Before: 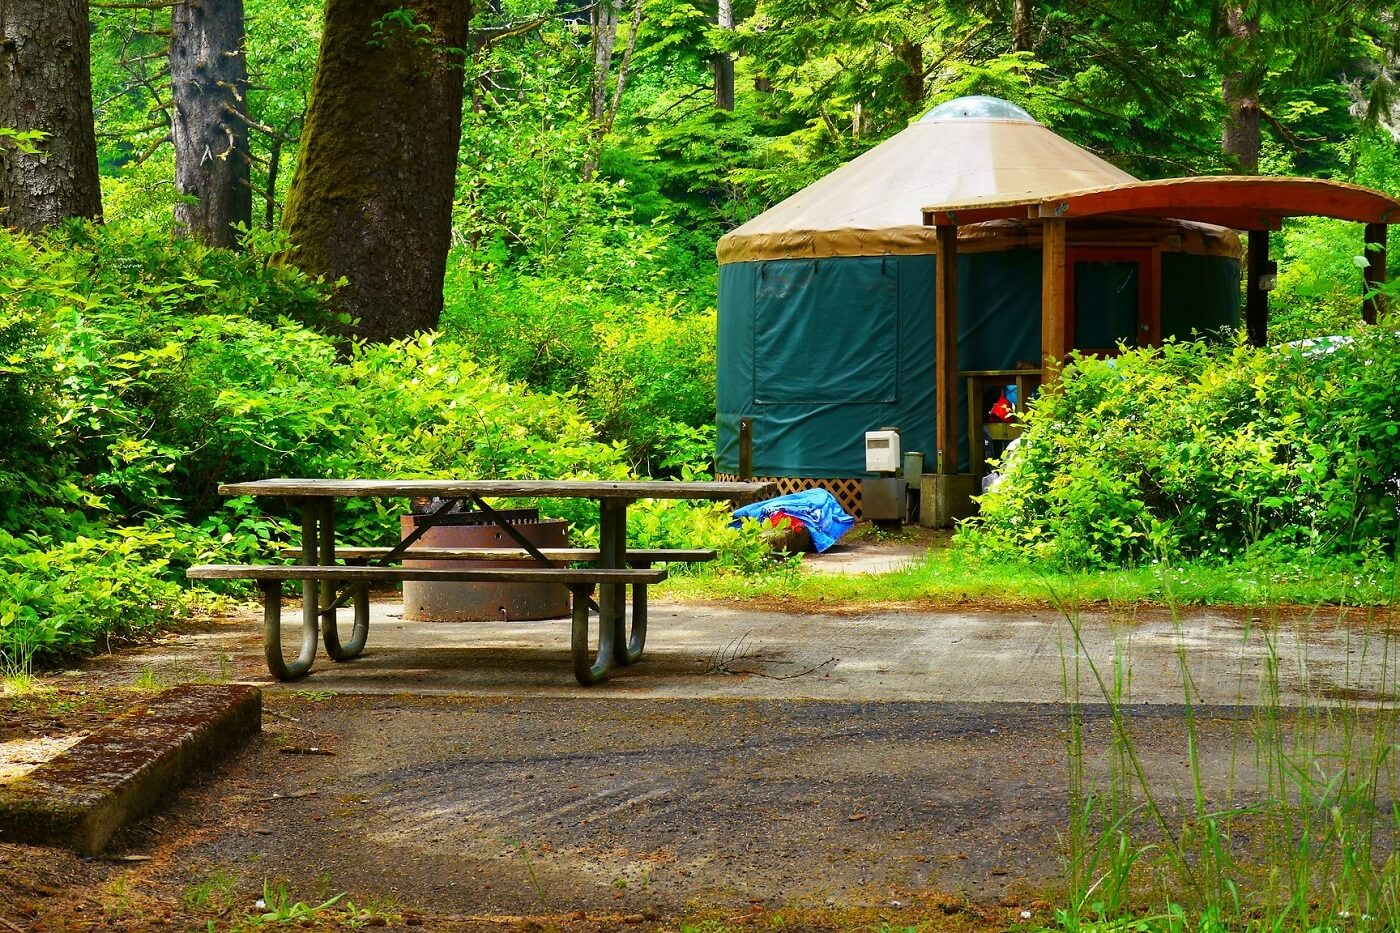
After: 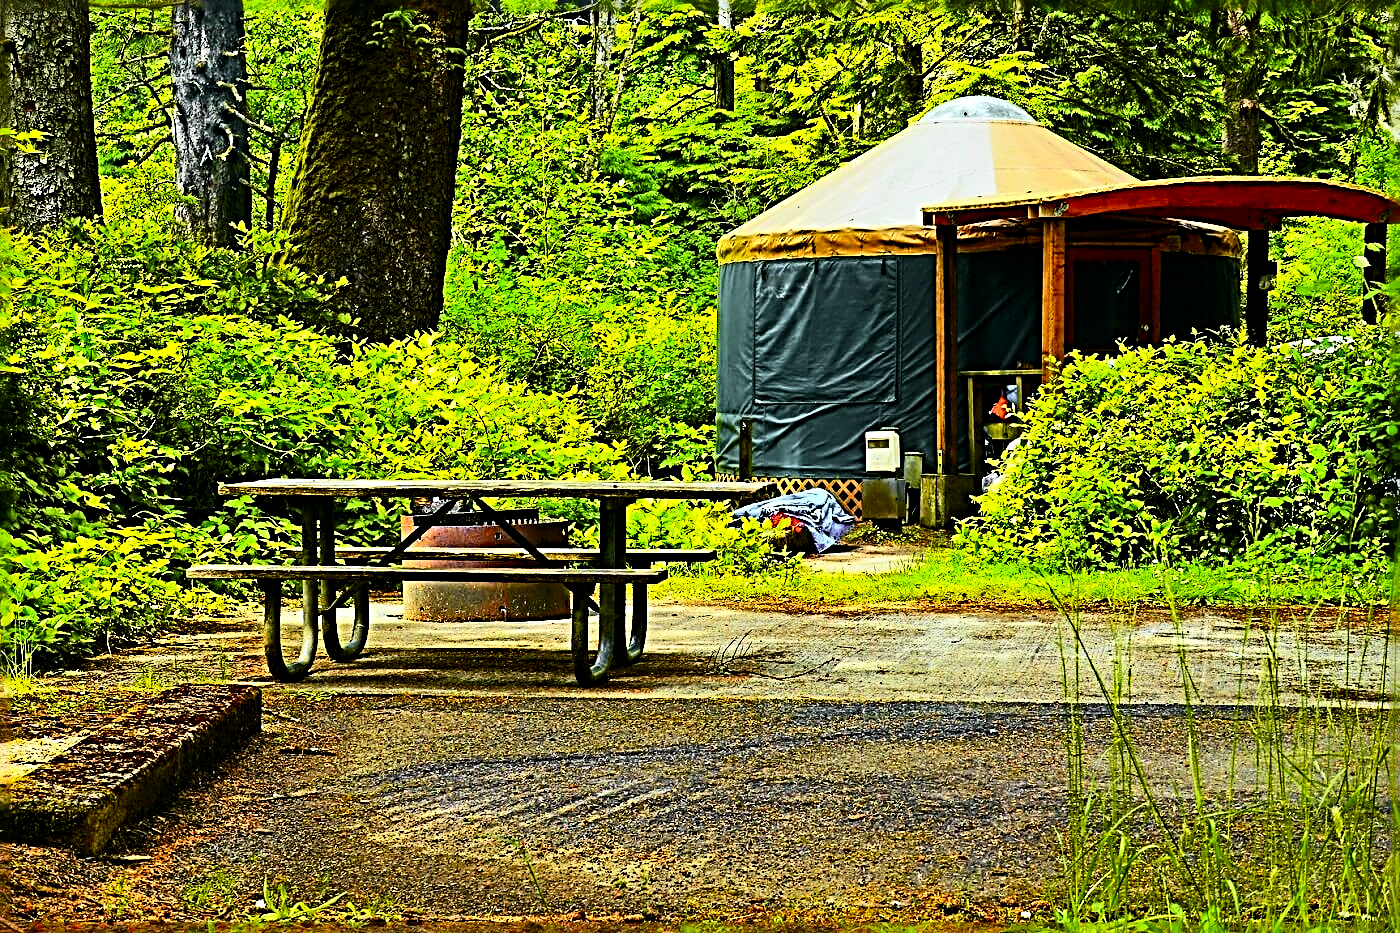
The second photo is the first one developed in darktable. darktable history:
color zones: curves: ch1 [(0.25, 0.61) (0.75, 0.248)]
levels: mode automatic, black 0.023%, white 99.97%, levels [0.062, 0.494, 0.925]
tone curve: curves: ch0 [(0, 0.036) (0.037, 0.042) (0.184, 0.146) (0.438, 0.521) (0.54, 0.668) (0.698, 0.835) (0.856, 0.92) (1, 0.98)]; ch1 [(0, 0) (0.393, 0.415) (0.447, 0.448) (0.482, 0.459) (0.509, 0.496) (0.527, 0.525) (0.571, 0.602) (0.619, 0.671) (0.715, 0.729) (1, 1)]; ch2 [(0, 0) (0.369, 0.388) (0.449, 0.454) (0.499, 0.5) (0.521, 0.517) (0.53, 0.544) (0.561, 0.607) (0.674, 0.735) (1, 1)], color space Lab, independent channels, preserve colors none
sharpen: radius 4.001, amount 2
